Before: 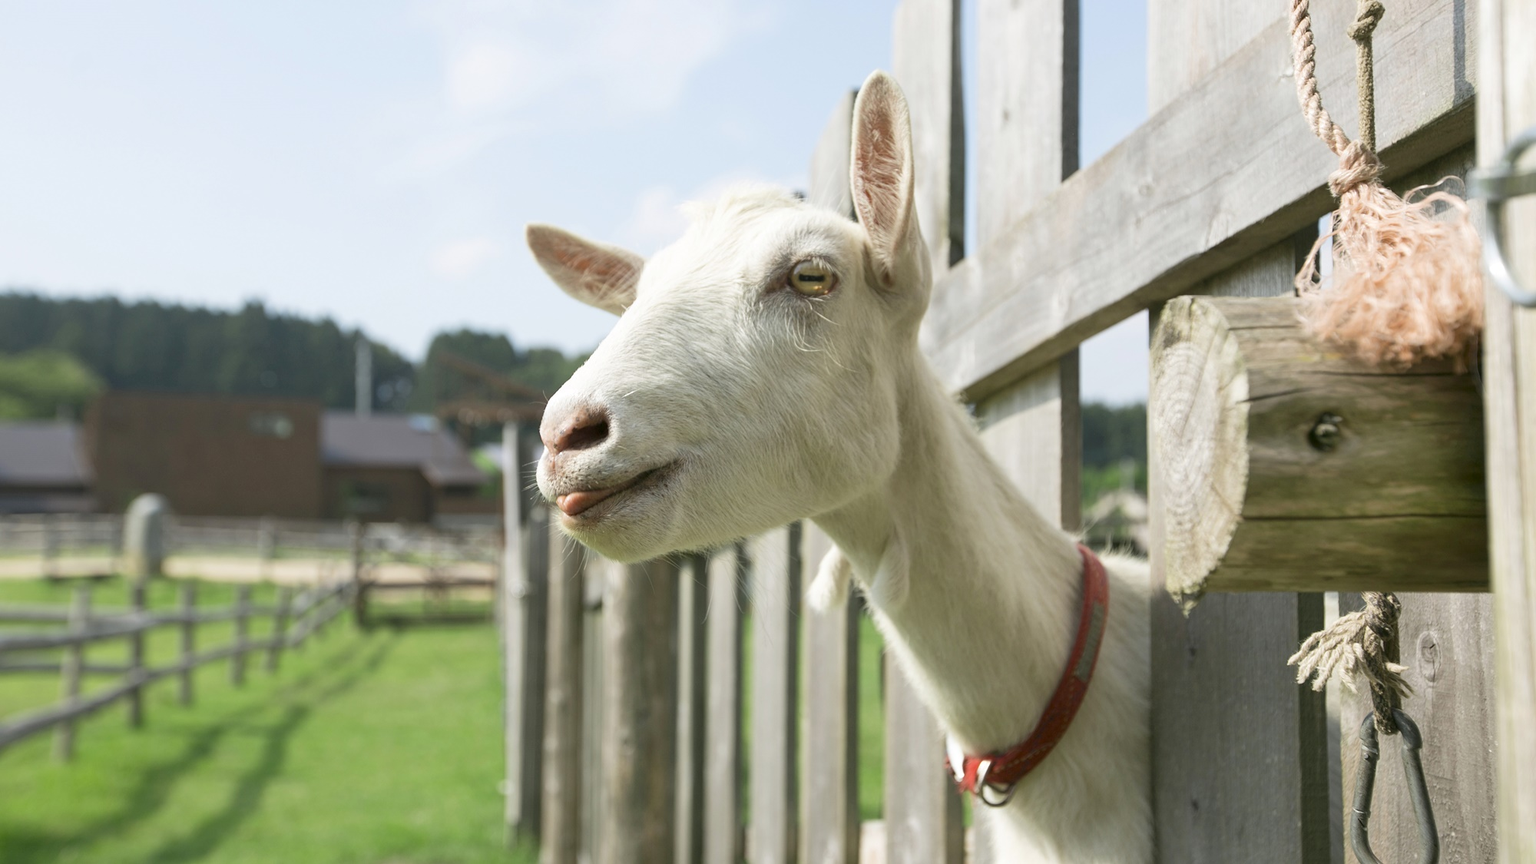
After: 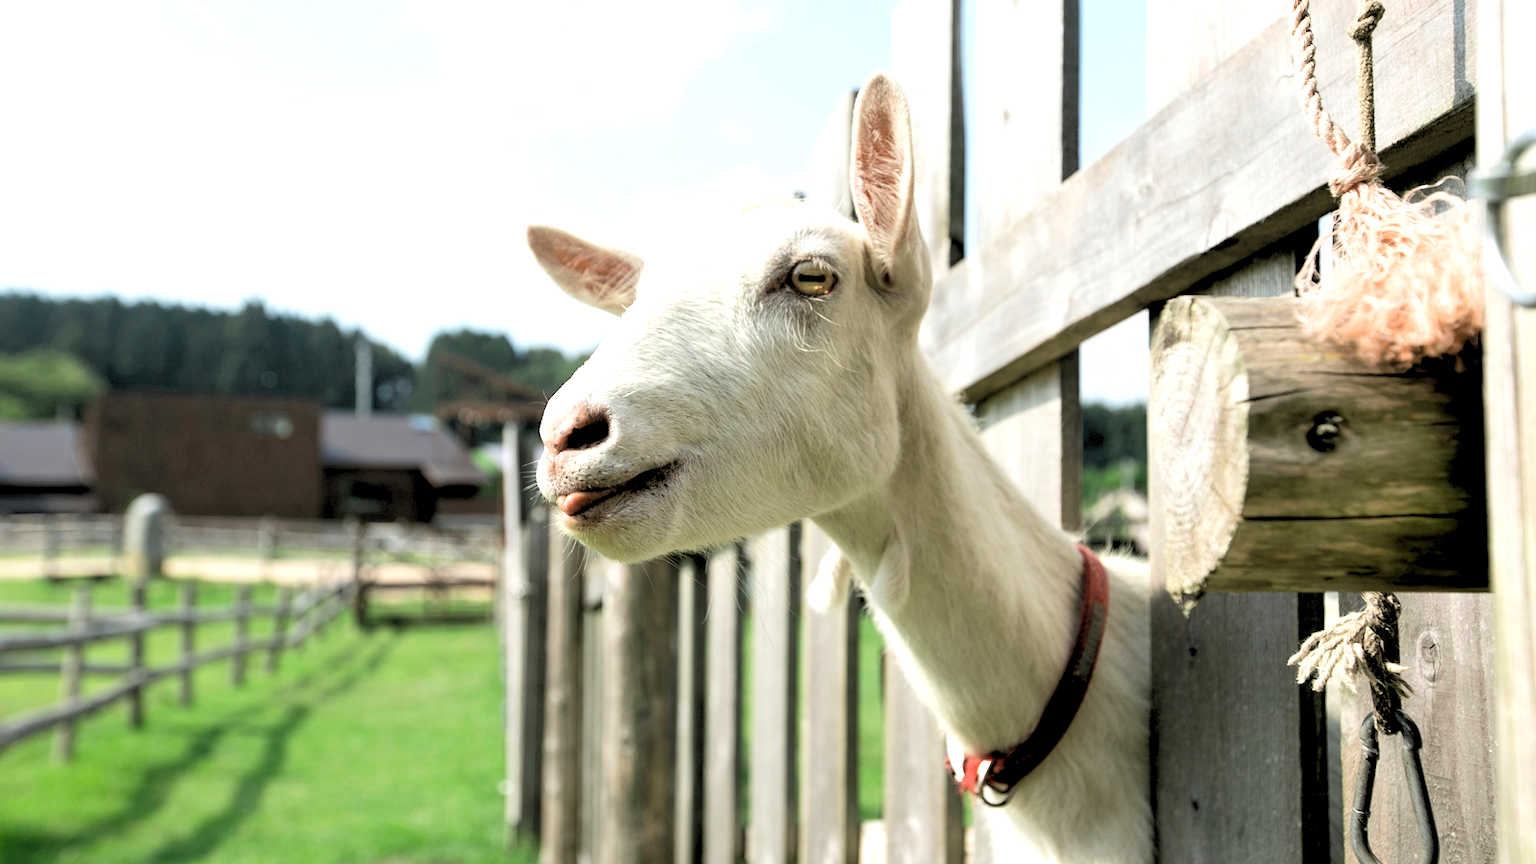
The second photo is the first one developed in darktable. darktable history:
tone equalizer: -8 EV -0.417 EV, -7 EV -0.389 EV, -6 EV -0.333 EV, -5 EV -0.222 EV, -3 EV 0.222 EV, -2 EV 0.333 EV, -1 EV 0.389 EV, +0 EV 0.417 EV, edges refinement/feathering 500, mask exposure compensation -1.57 EV, preserve details no
rgb levels: levels [[0.029, 0.461, 0.922], [0, 0.5, 1], [0, 0.5, 1]]
